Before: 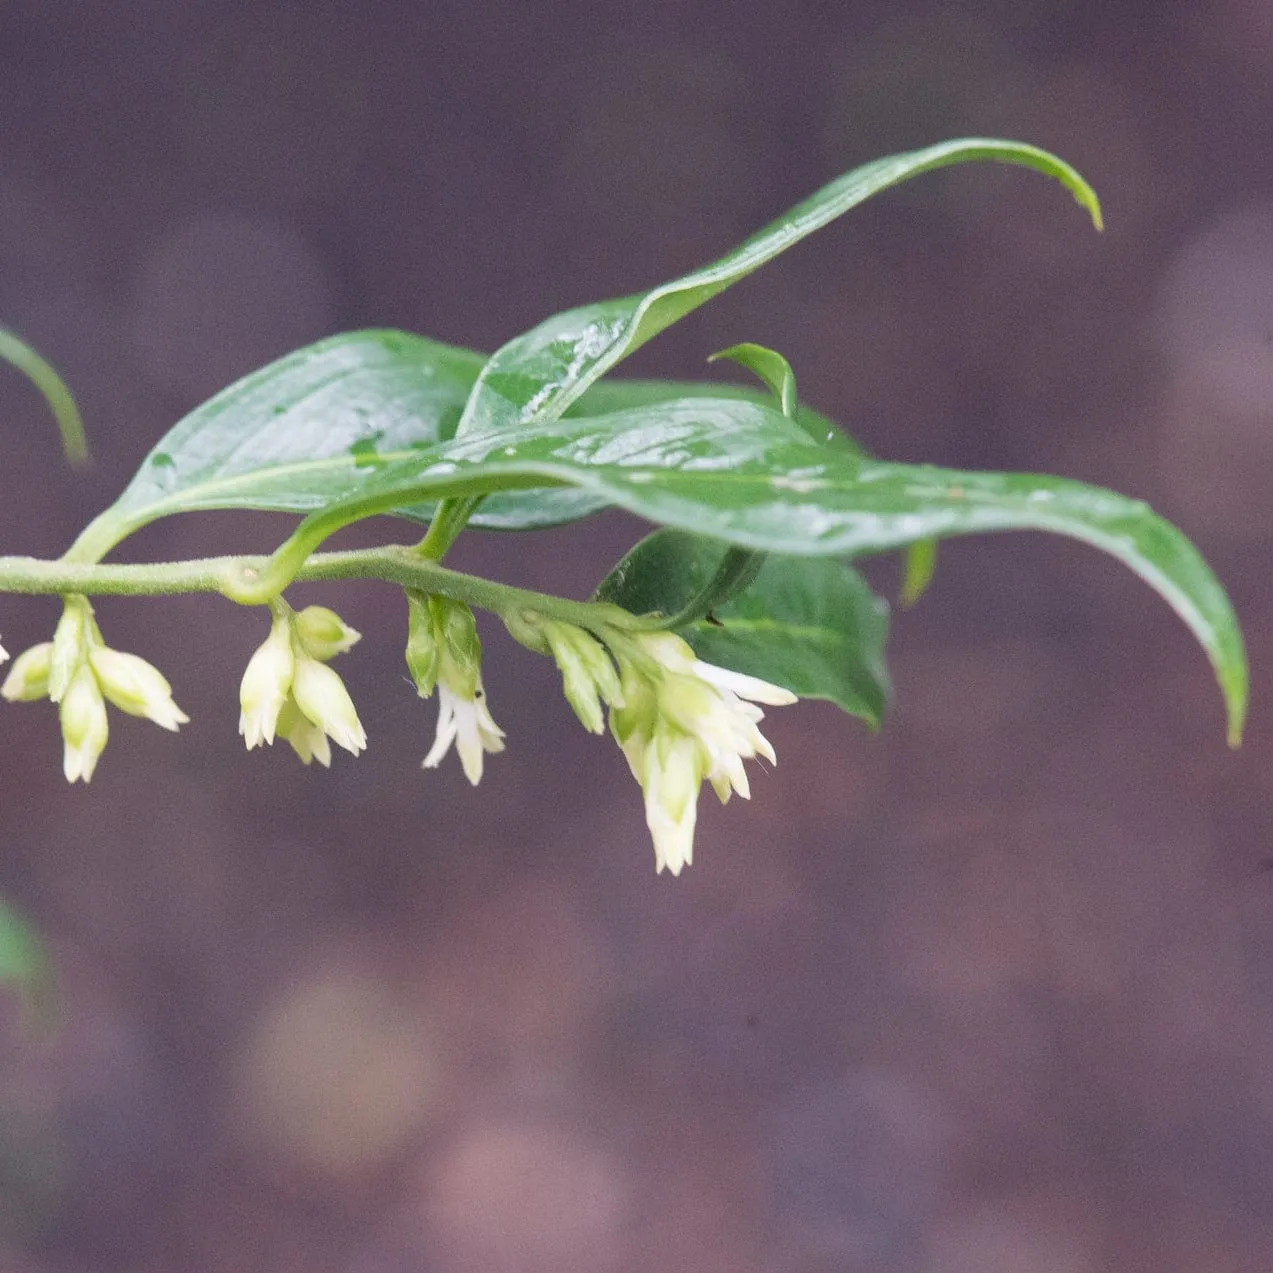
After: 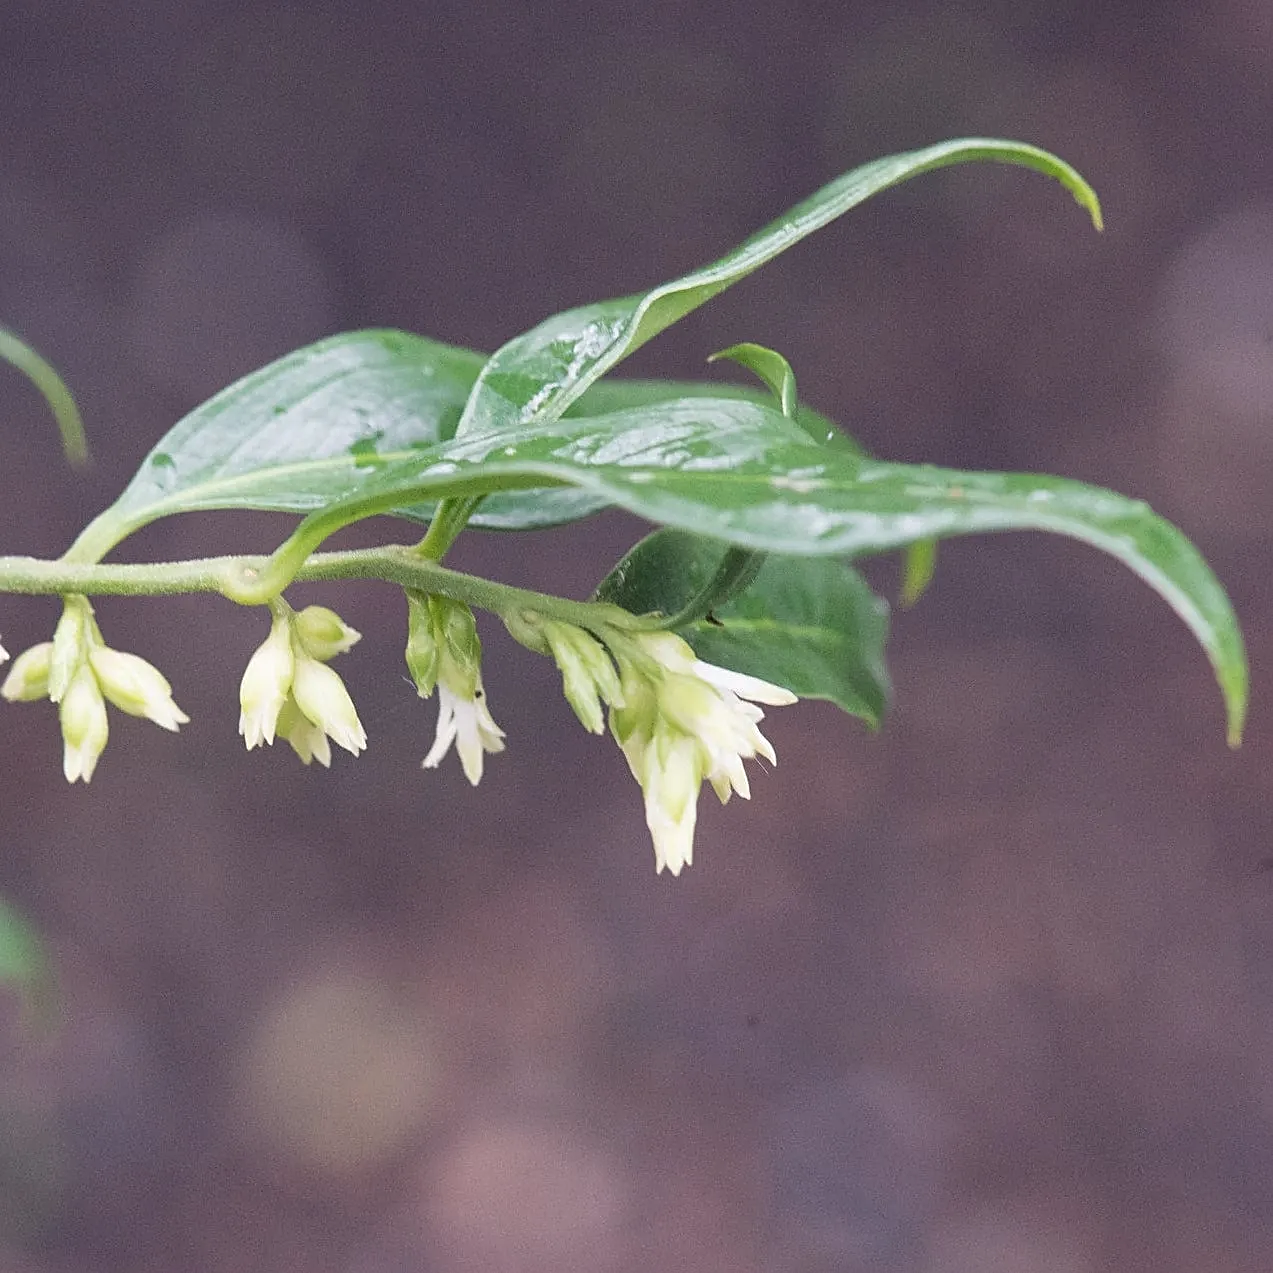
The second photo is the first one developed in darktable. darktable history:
sharpen: amount 0.6
contrast brightness saturation: saturation -0.1
